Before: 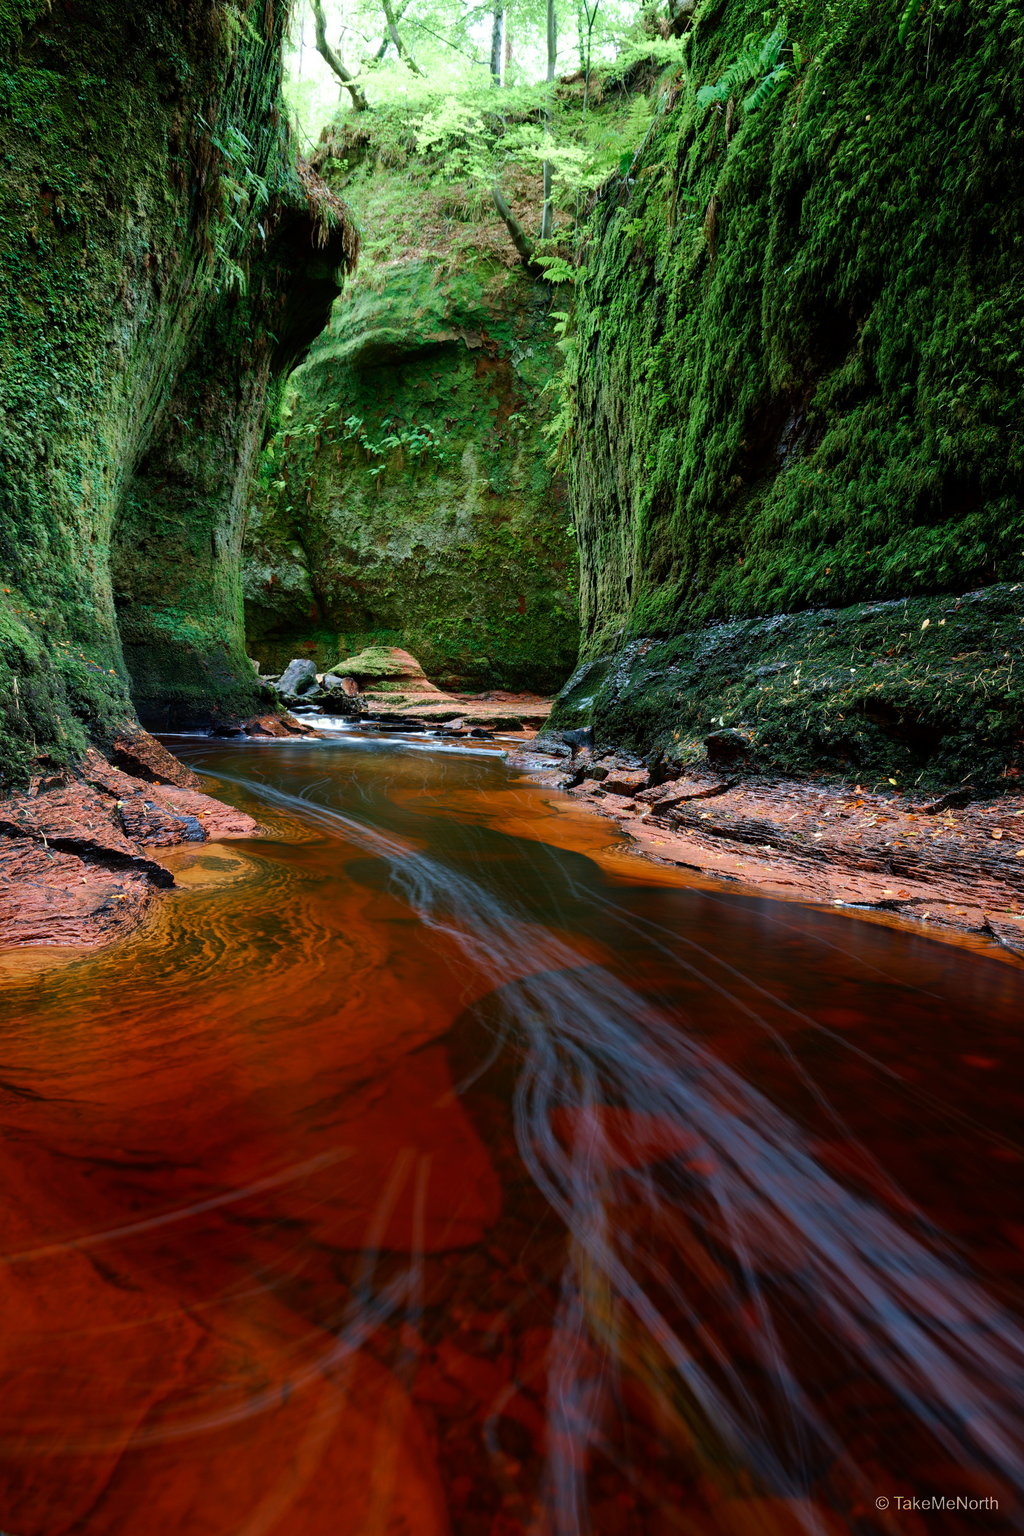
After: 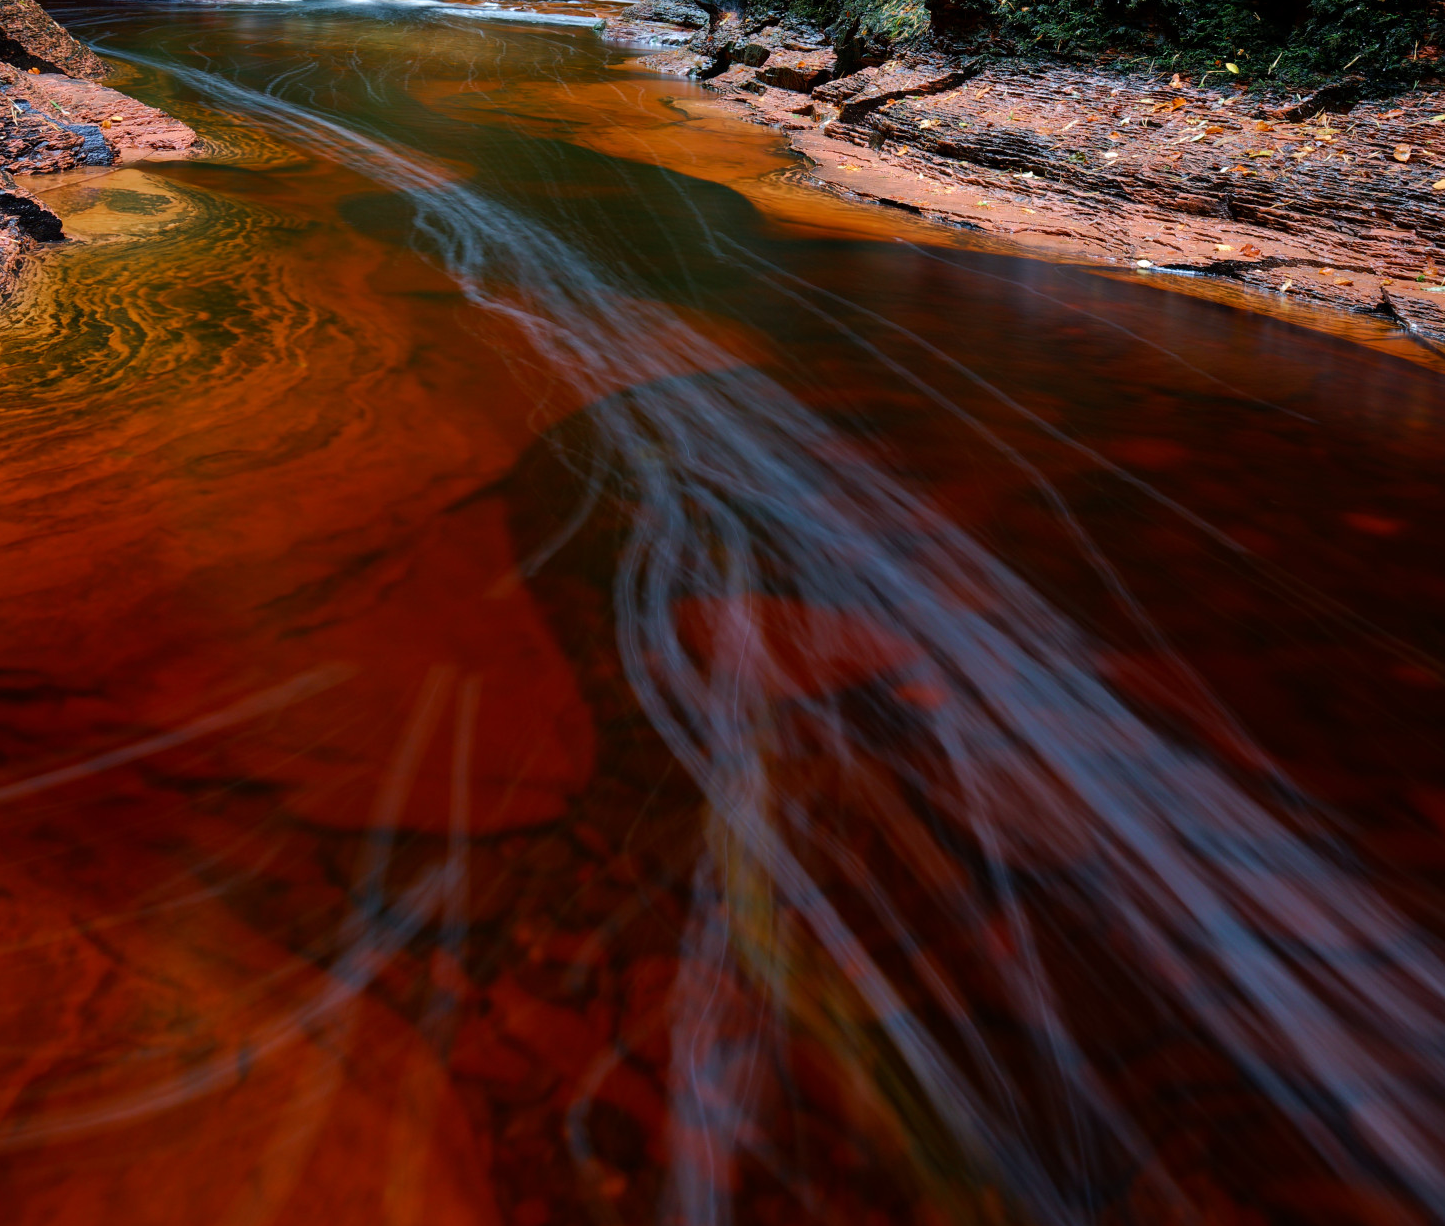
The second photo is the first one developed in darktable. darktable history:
crop and rotate: left 13.313%, top 48.173%, bottom 2.759%
